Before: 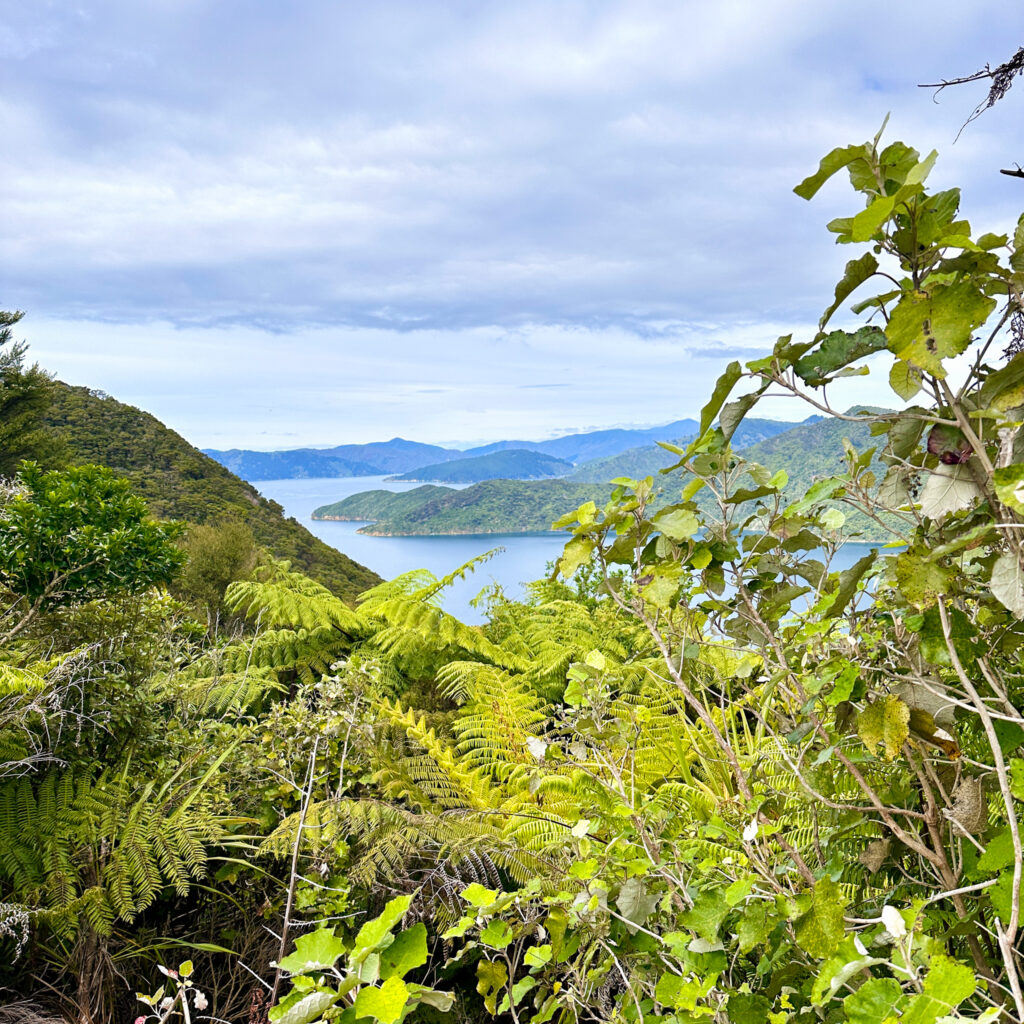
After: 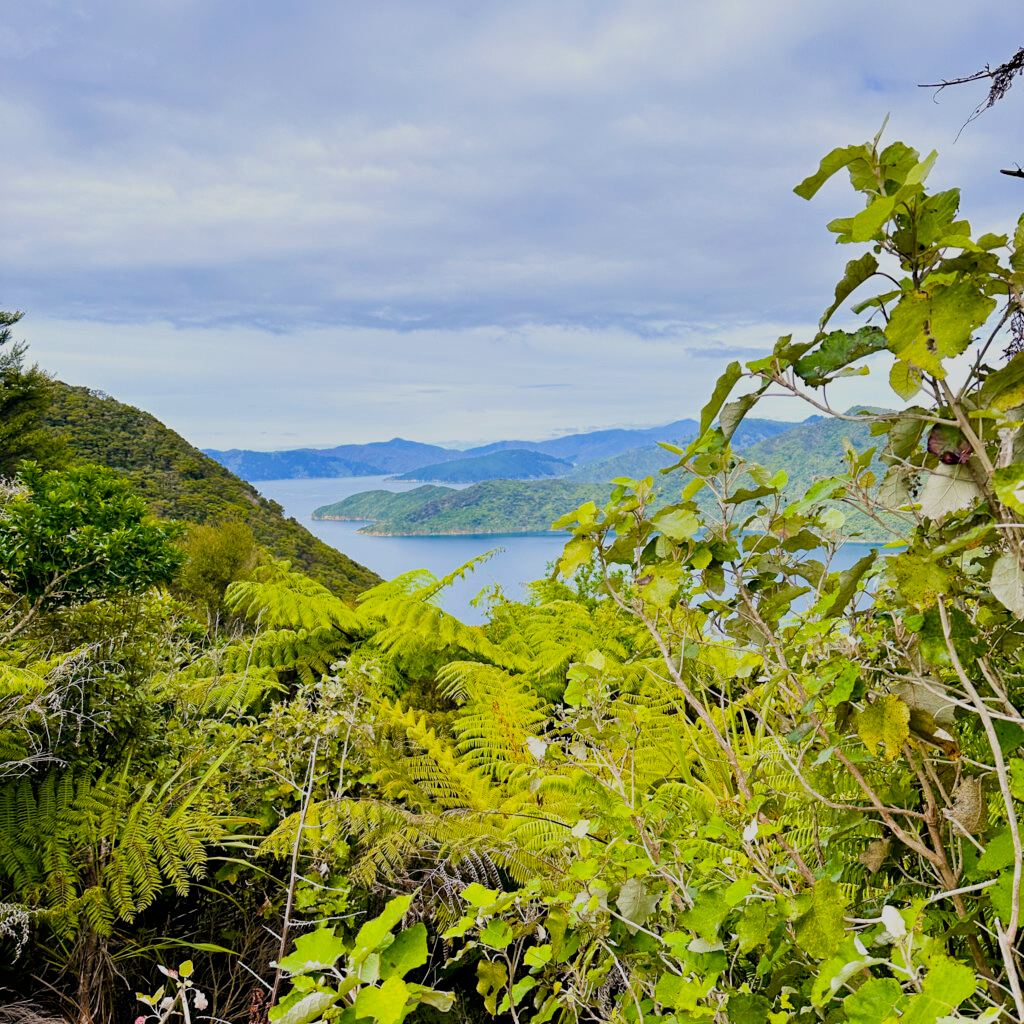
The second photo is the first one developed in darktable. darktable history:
color balance rgb: perceptual saturation grading › global saturation 20%, global vibrance 20%
filmic rgb: black relative exposure -7.65 EV, white relative exposure 4.56 EV, hardness 3.61
